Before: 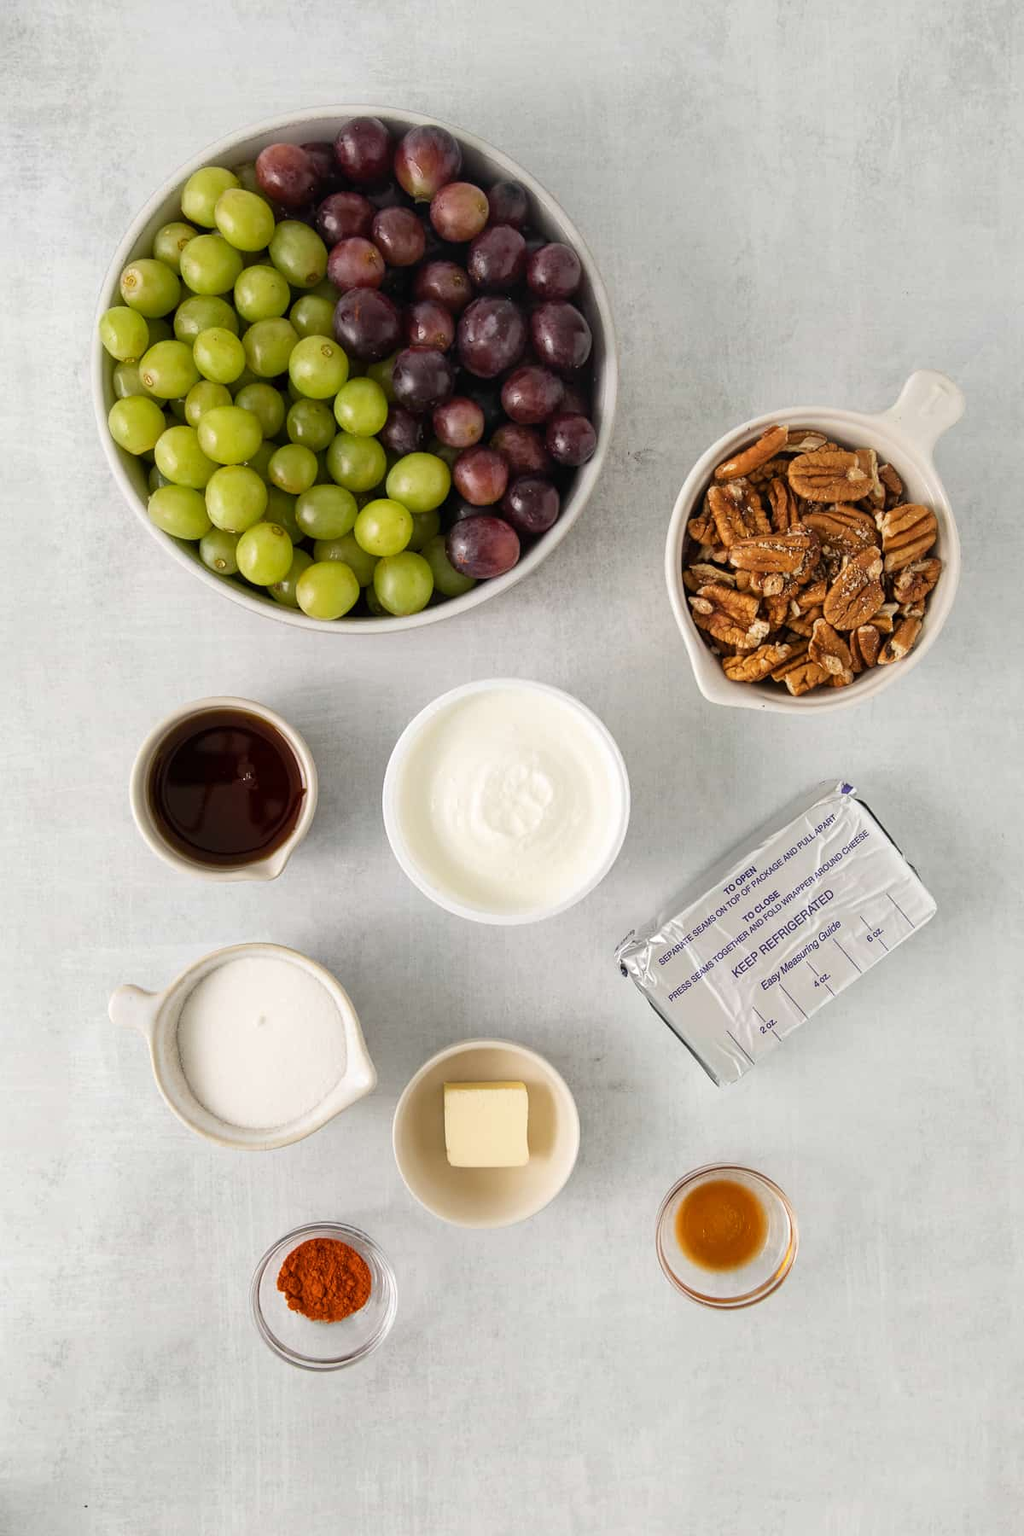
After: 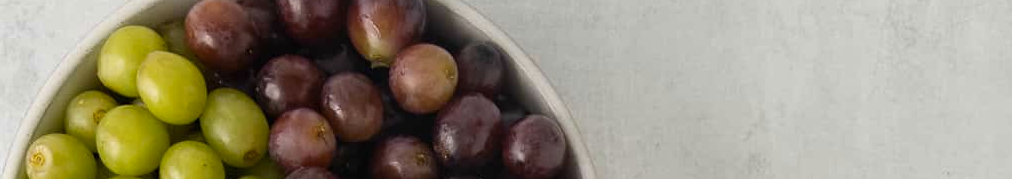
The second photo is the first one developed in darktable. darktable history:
crop and rotate: left 9.644%, top 9.491%, right 6.021%, bottom 80.509%
color contrast: green-magenta contrast 0.8, blue-yellow contrast 1.1, unbound 0
